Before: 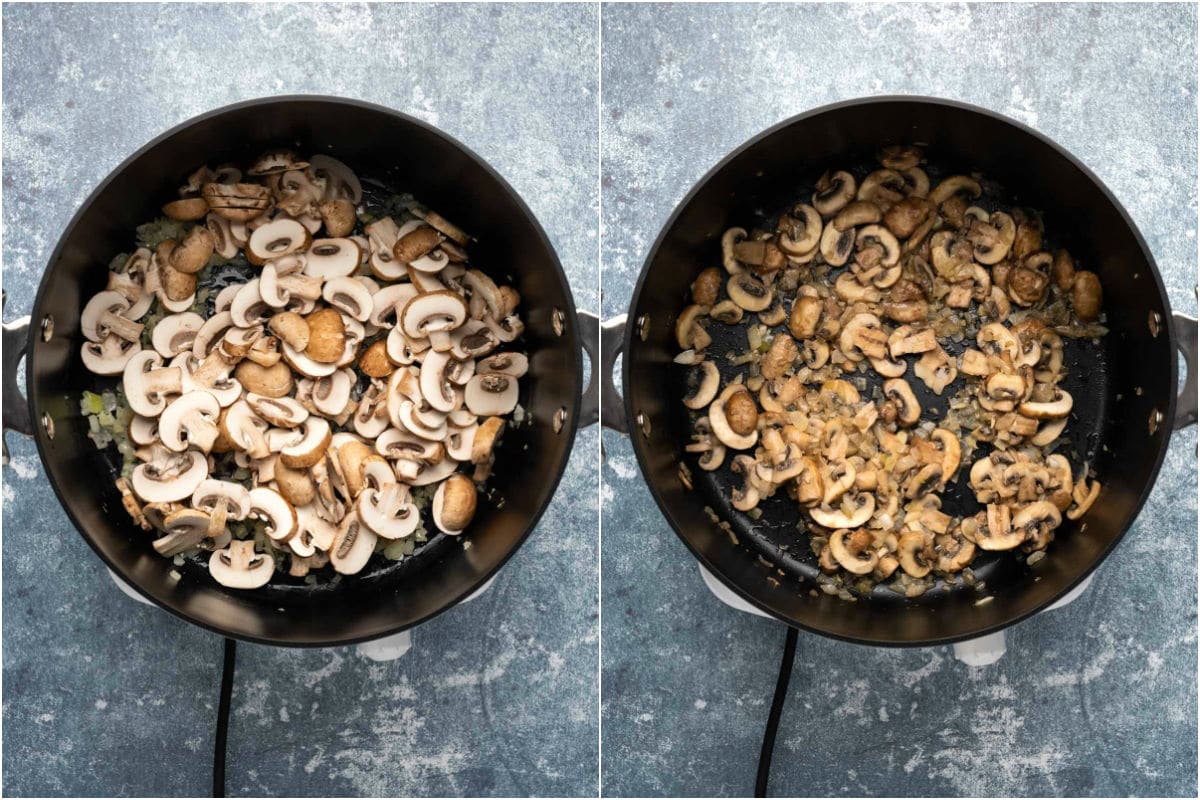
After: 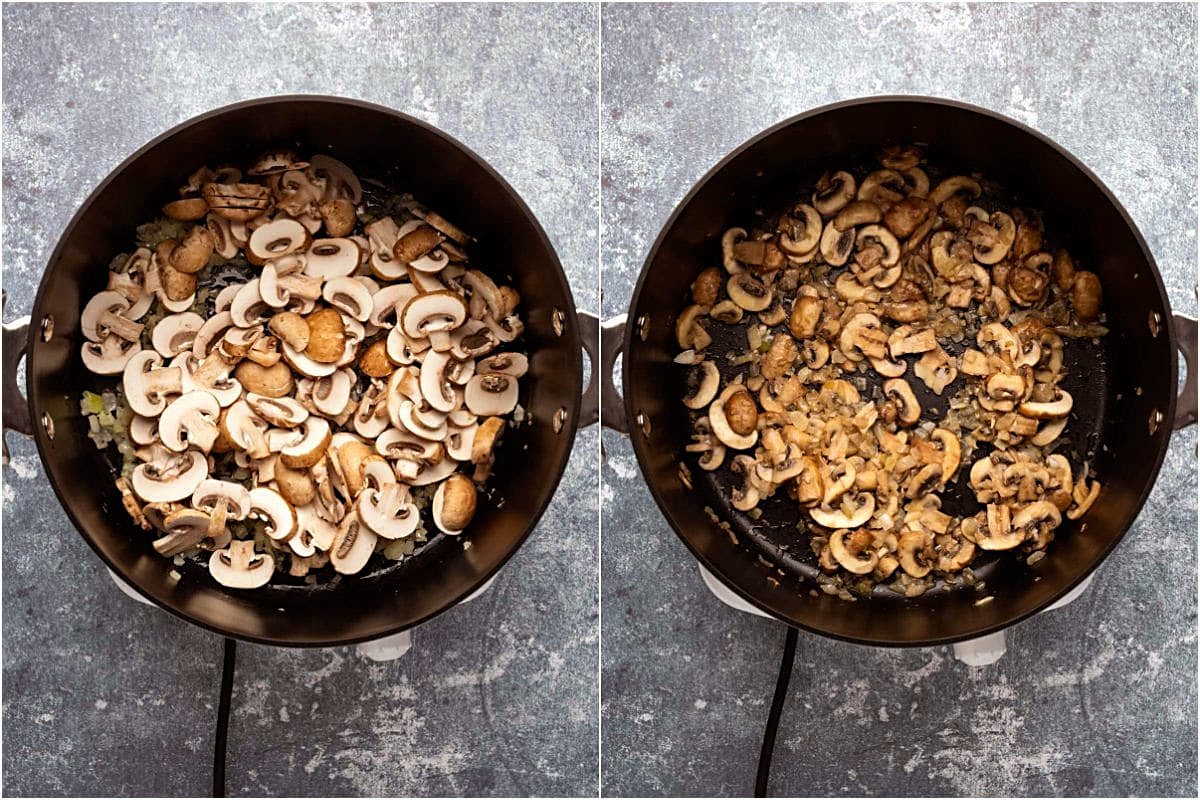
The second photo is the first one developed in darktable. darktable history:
rgb levels: mode RGB, independent channels, levels [[0, 0.5, 1], [0, 0.521, 1], [0, 0.536, 1]]
sharpen: on, module defaults
